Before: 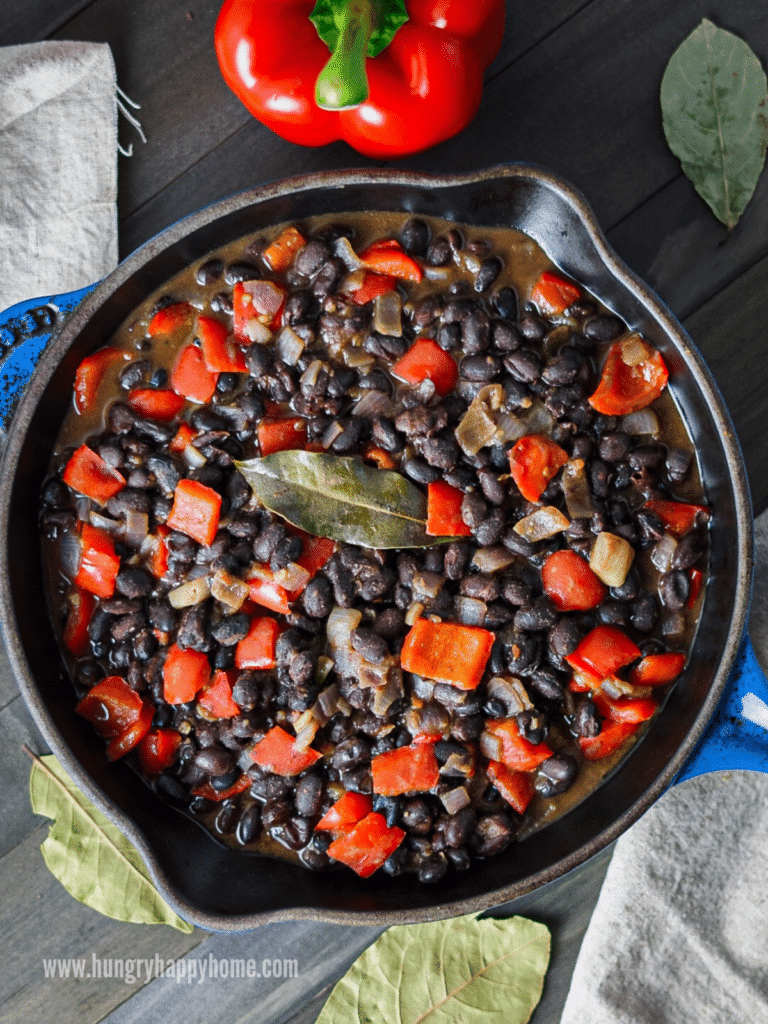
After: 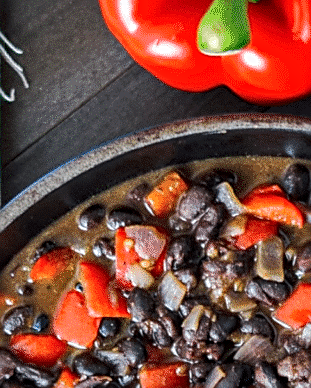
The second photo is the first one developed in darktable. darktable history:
exposure: compensate highlight preservation false
crop: left 15.452%, top 5.459%, right 43.956%, bottom 56.62%
levels: levels [0, 0.499, 1]
local contrast: detail 130%
sharpen: on, module defaults
base curve: curves: ch0 [(0, 0) (0.262, 0.32) (0.722, 0.705) (1, 1)]
